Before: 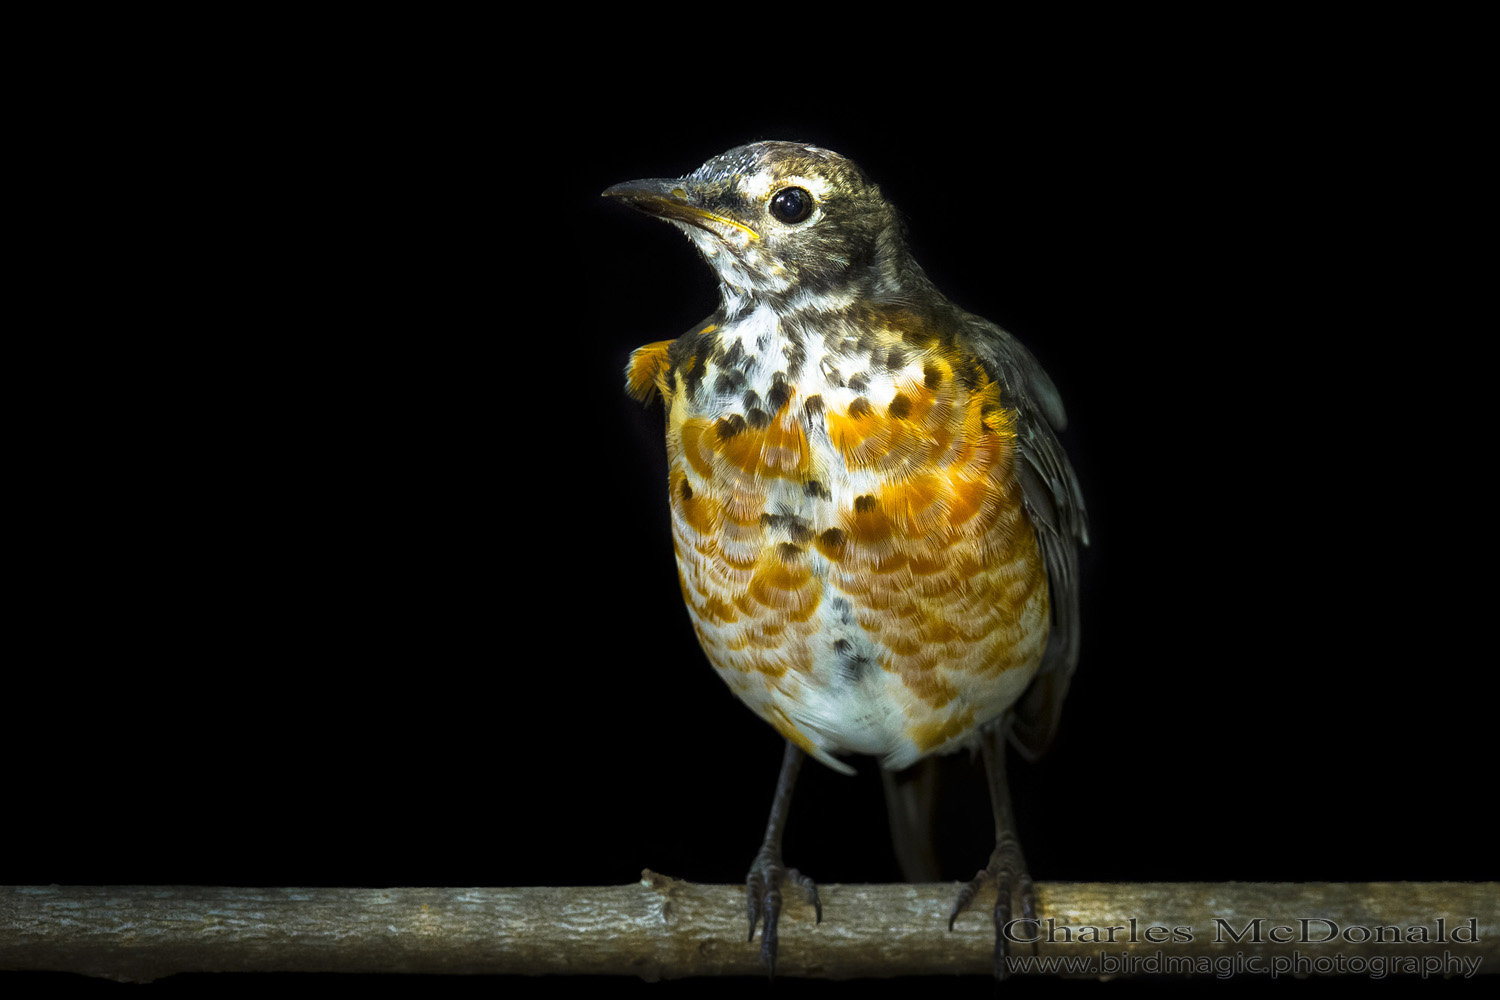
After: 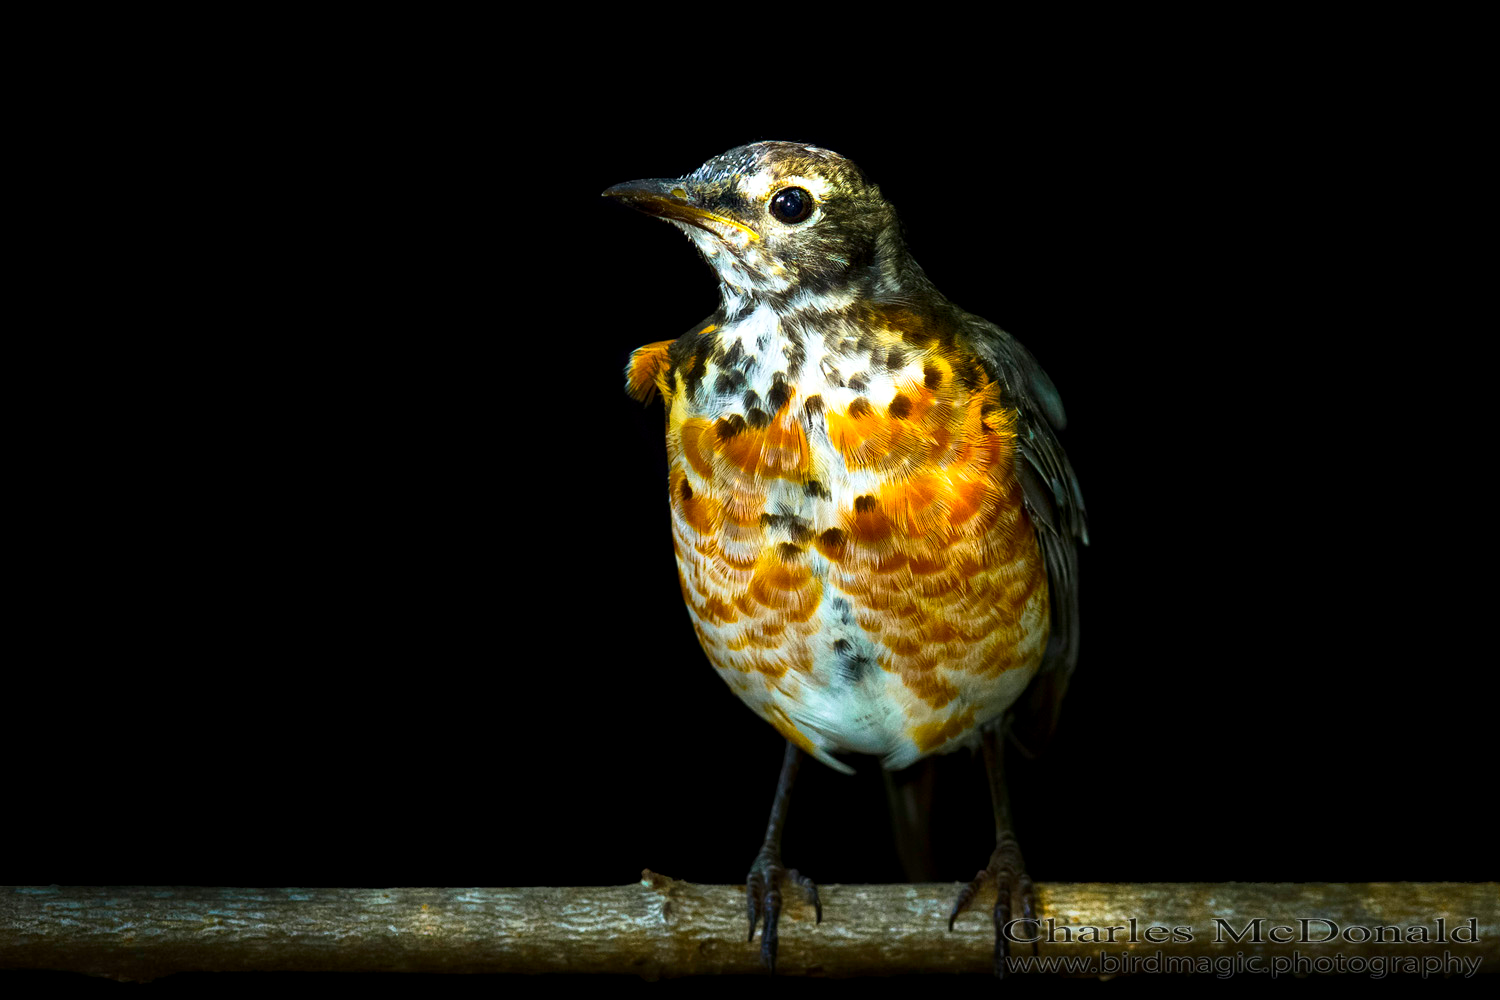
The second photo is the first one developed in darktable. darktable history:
local contrast: highlights 100%, shadows 100%, detail 120%, midtone range 0.2
contrast brightness saturation: contrast 0.18, saturation 0.3
tone equalizer: on, module defaults
